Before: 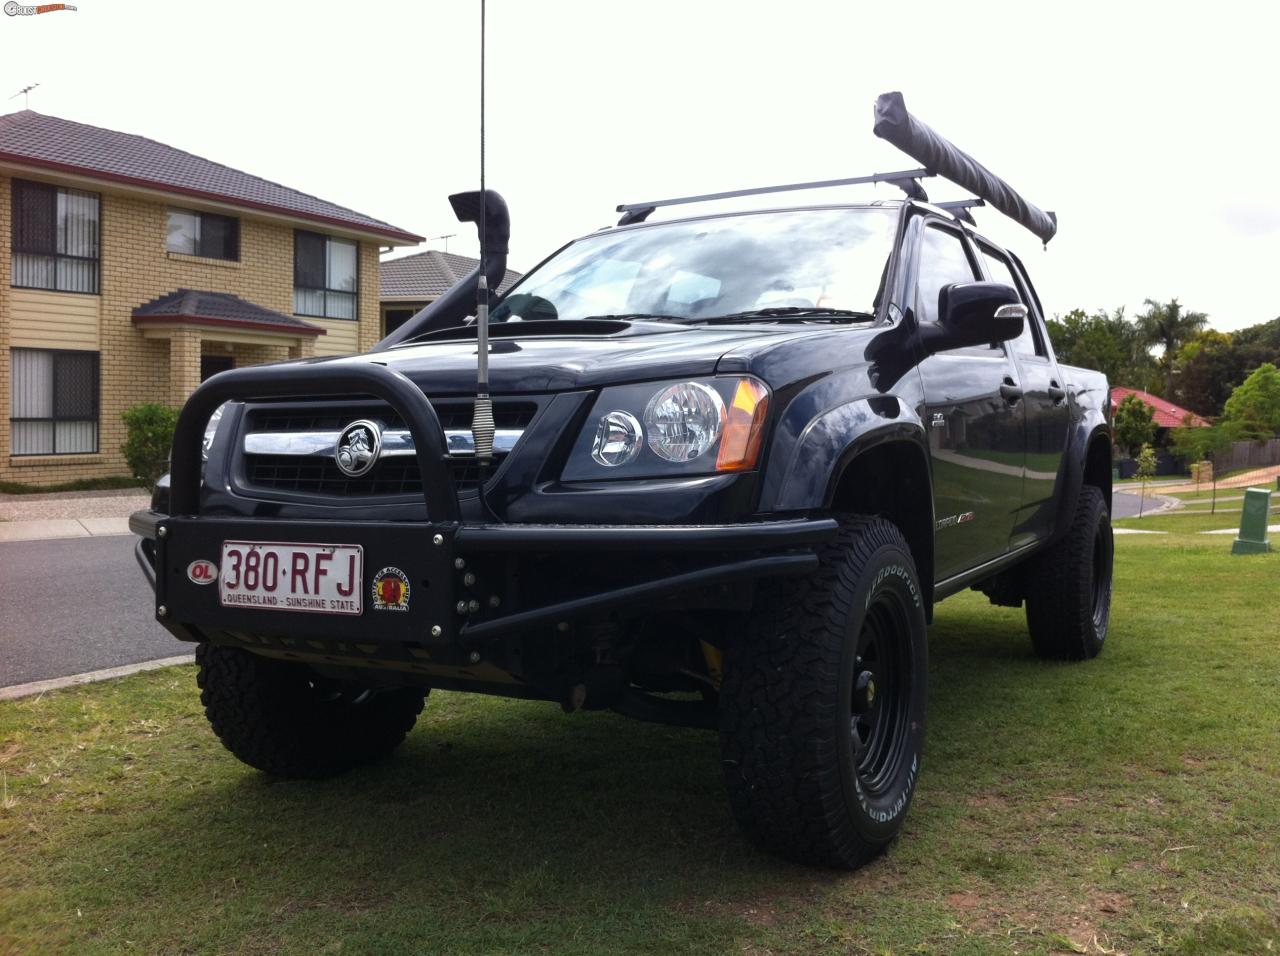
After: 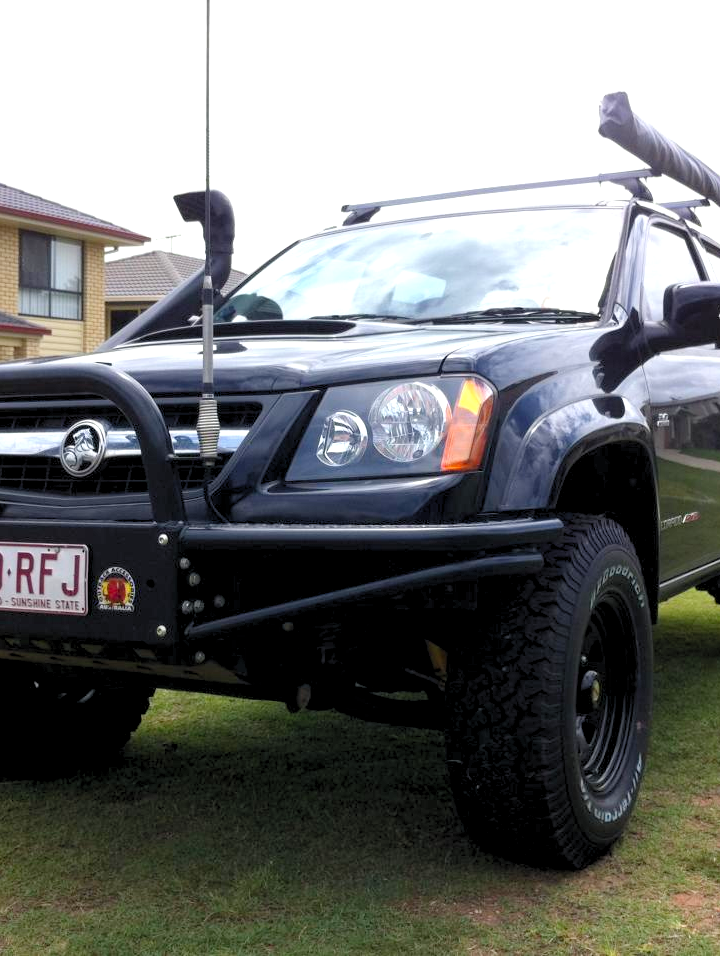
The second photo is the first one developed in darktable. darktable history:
crop: left 21.496%, right 22.254%
levels: black 3.83%, white 90.64%, levels [0.044, 0.416, 0.908]
